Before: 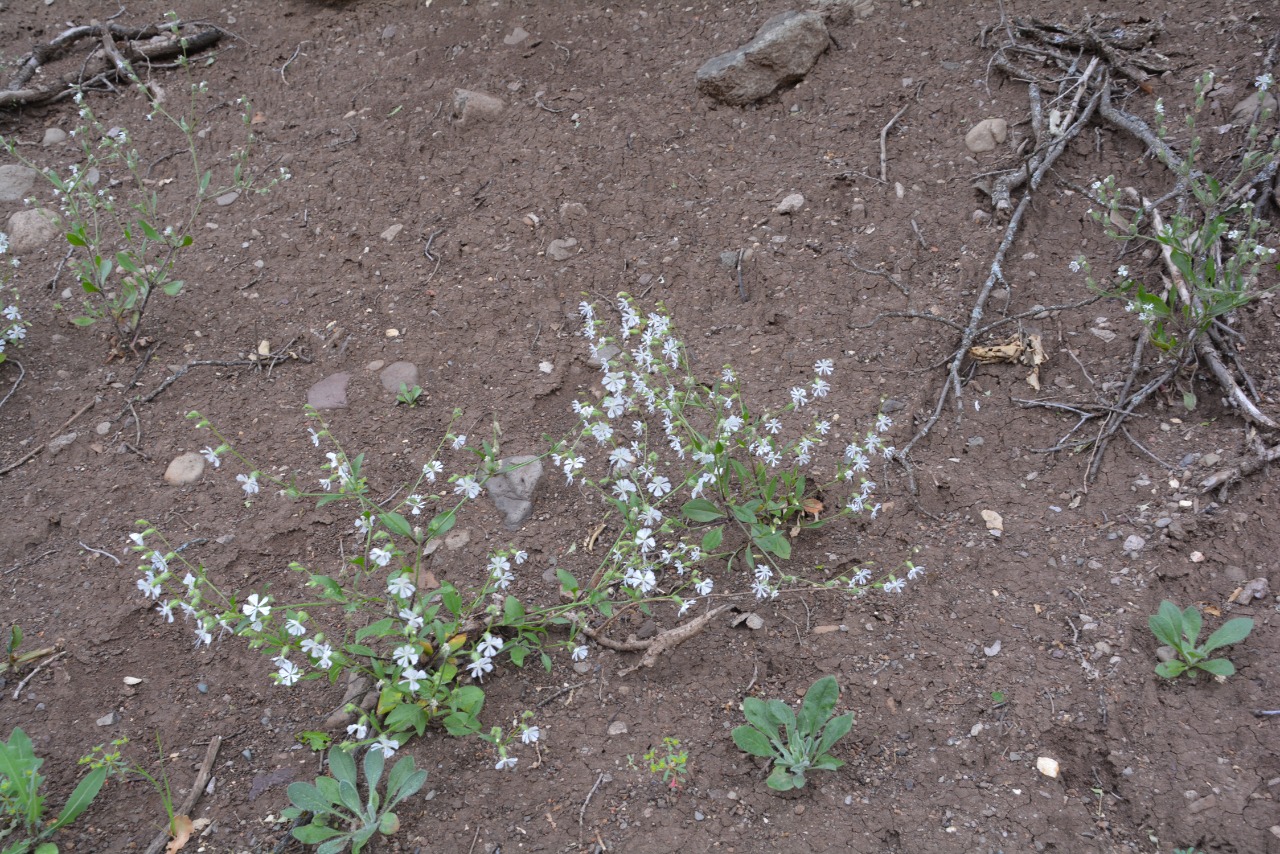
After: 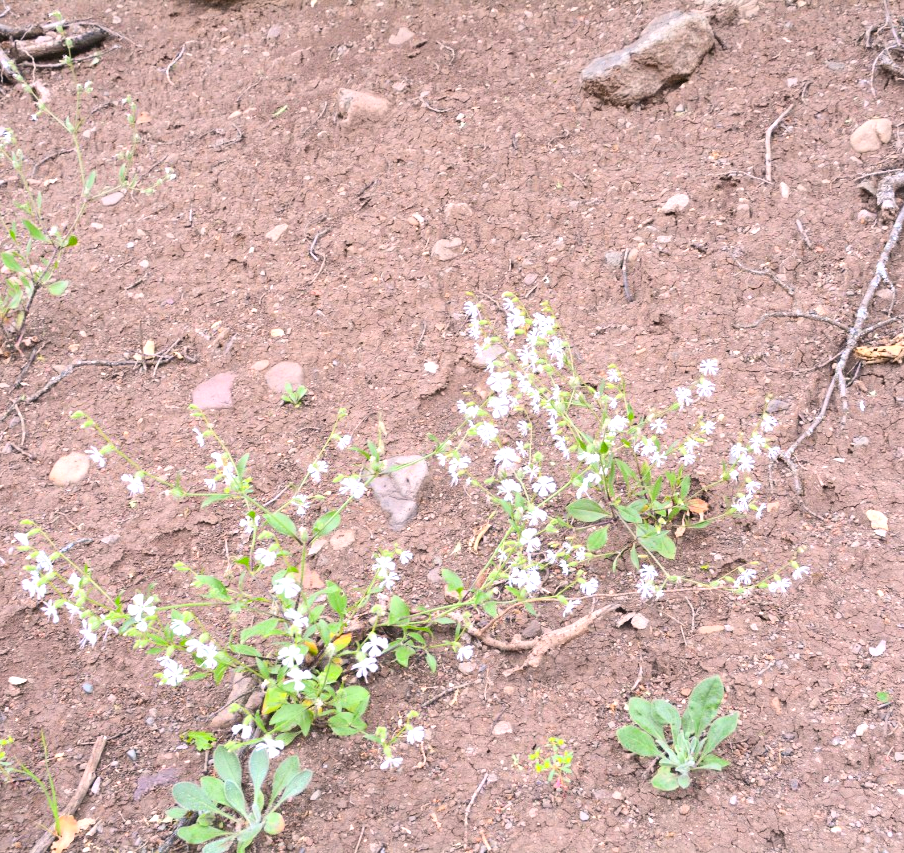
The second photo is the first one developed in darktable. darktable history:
crop and rotate: left 9.016%, right 20.33%
contrast brightness saturation: contrast 0.201, brightness 0.155, saturation 0.217
exposure: exposure 1.058 EV, compensate highlight preservation false
color correction: highlights a* 7.27, highlights b* 4.4
